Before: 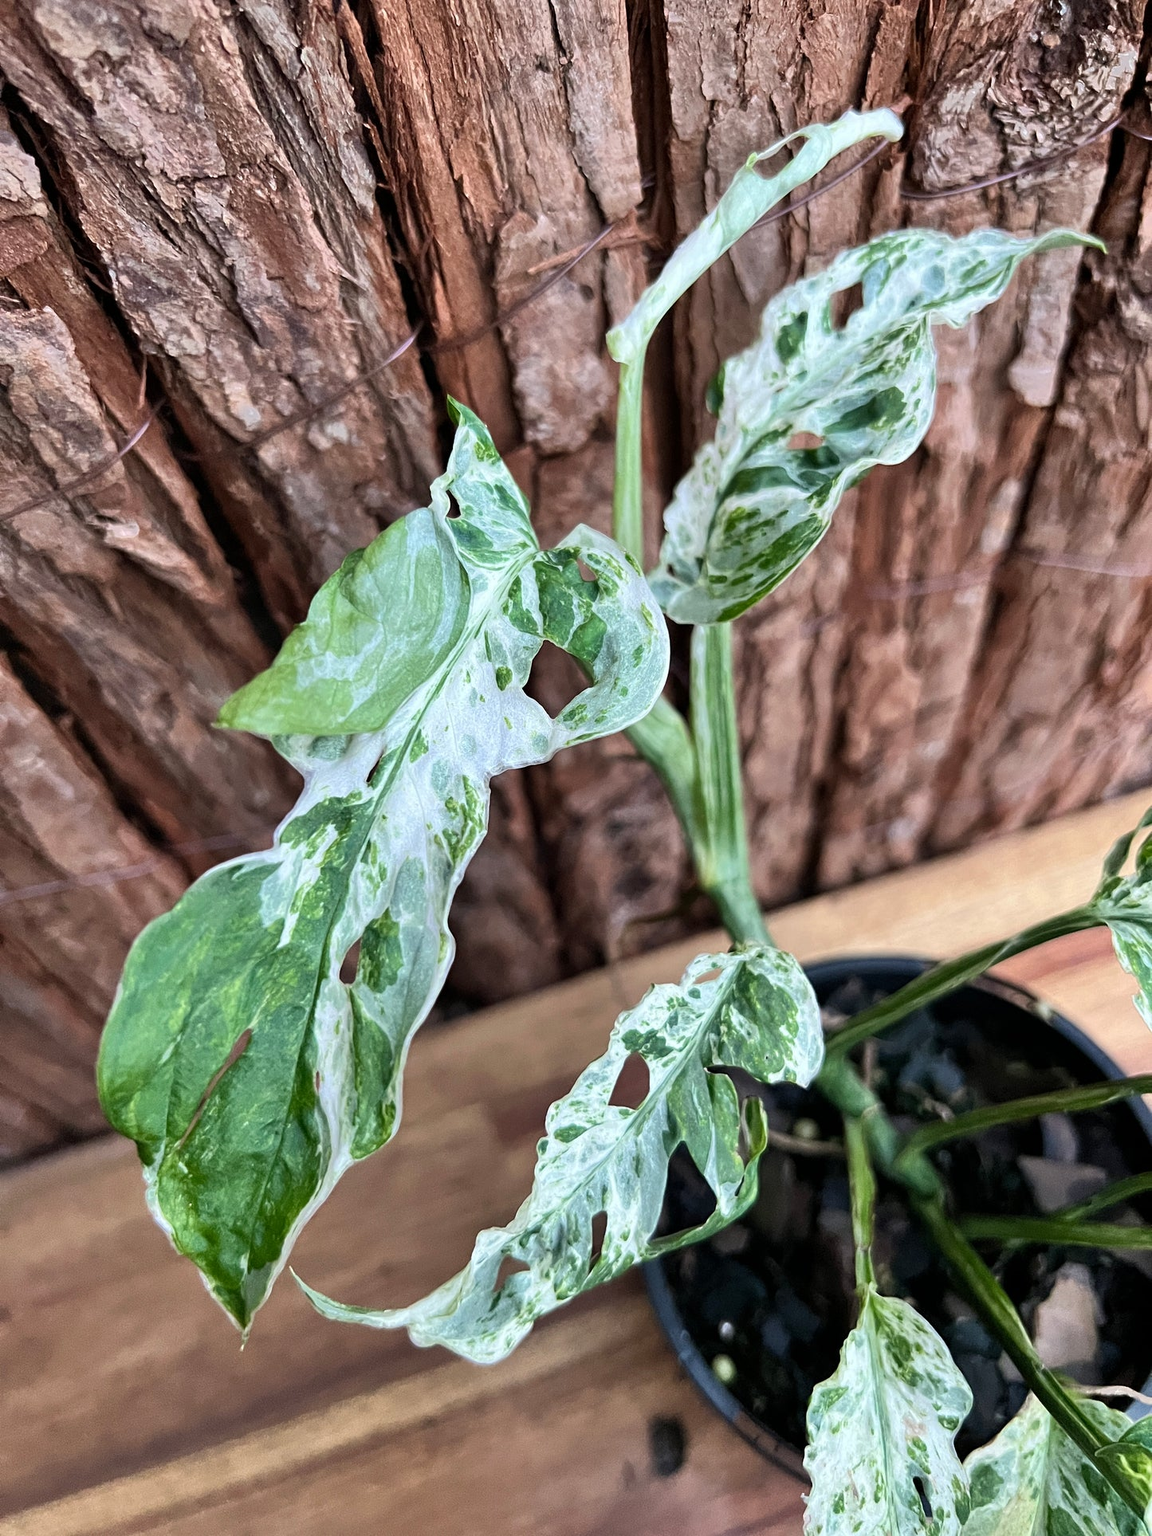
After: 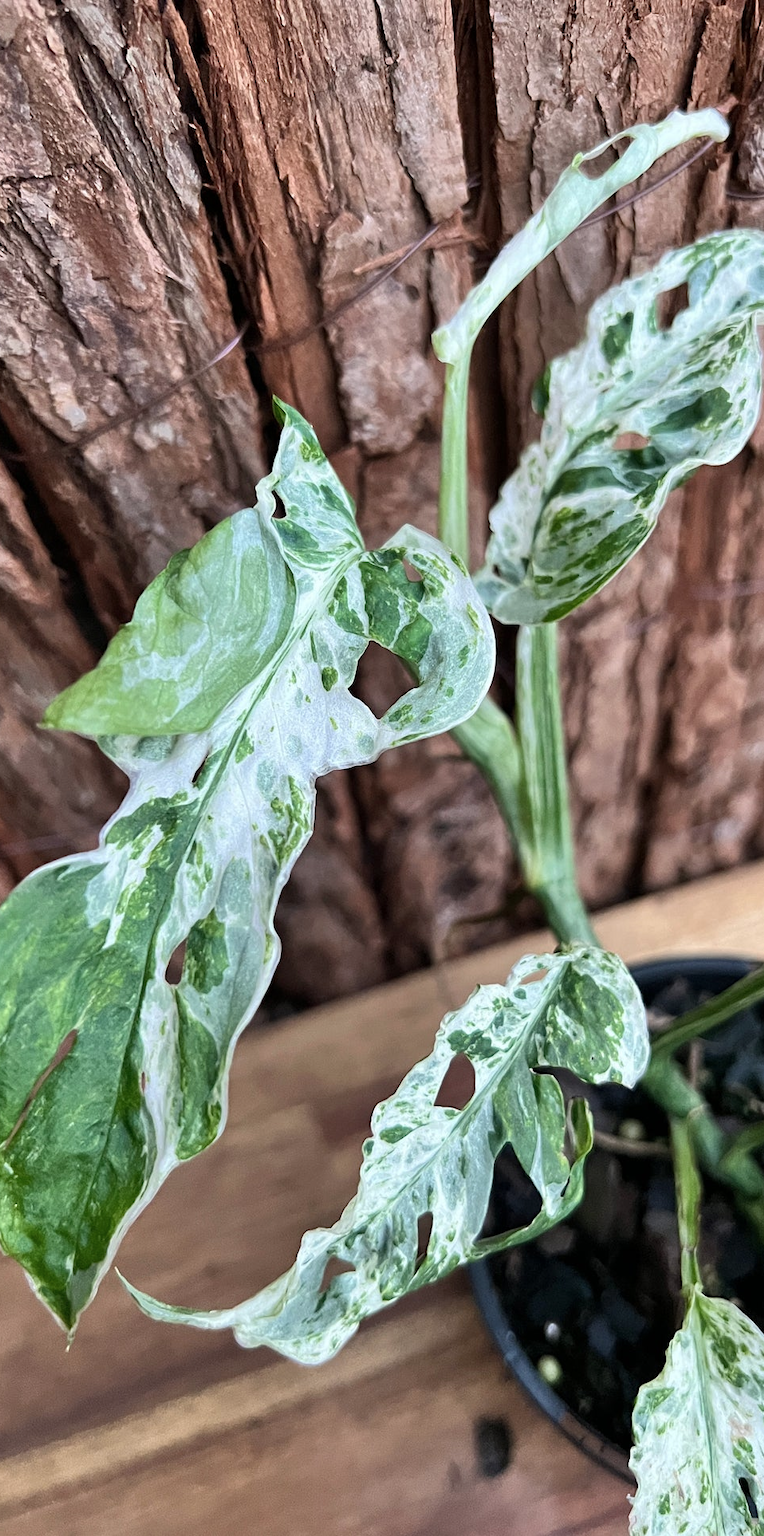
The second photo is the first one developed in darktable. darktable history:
crop and rotate: left 15.156%, right 18.541%
contrast brightness saturation: saturation -0.068
